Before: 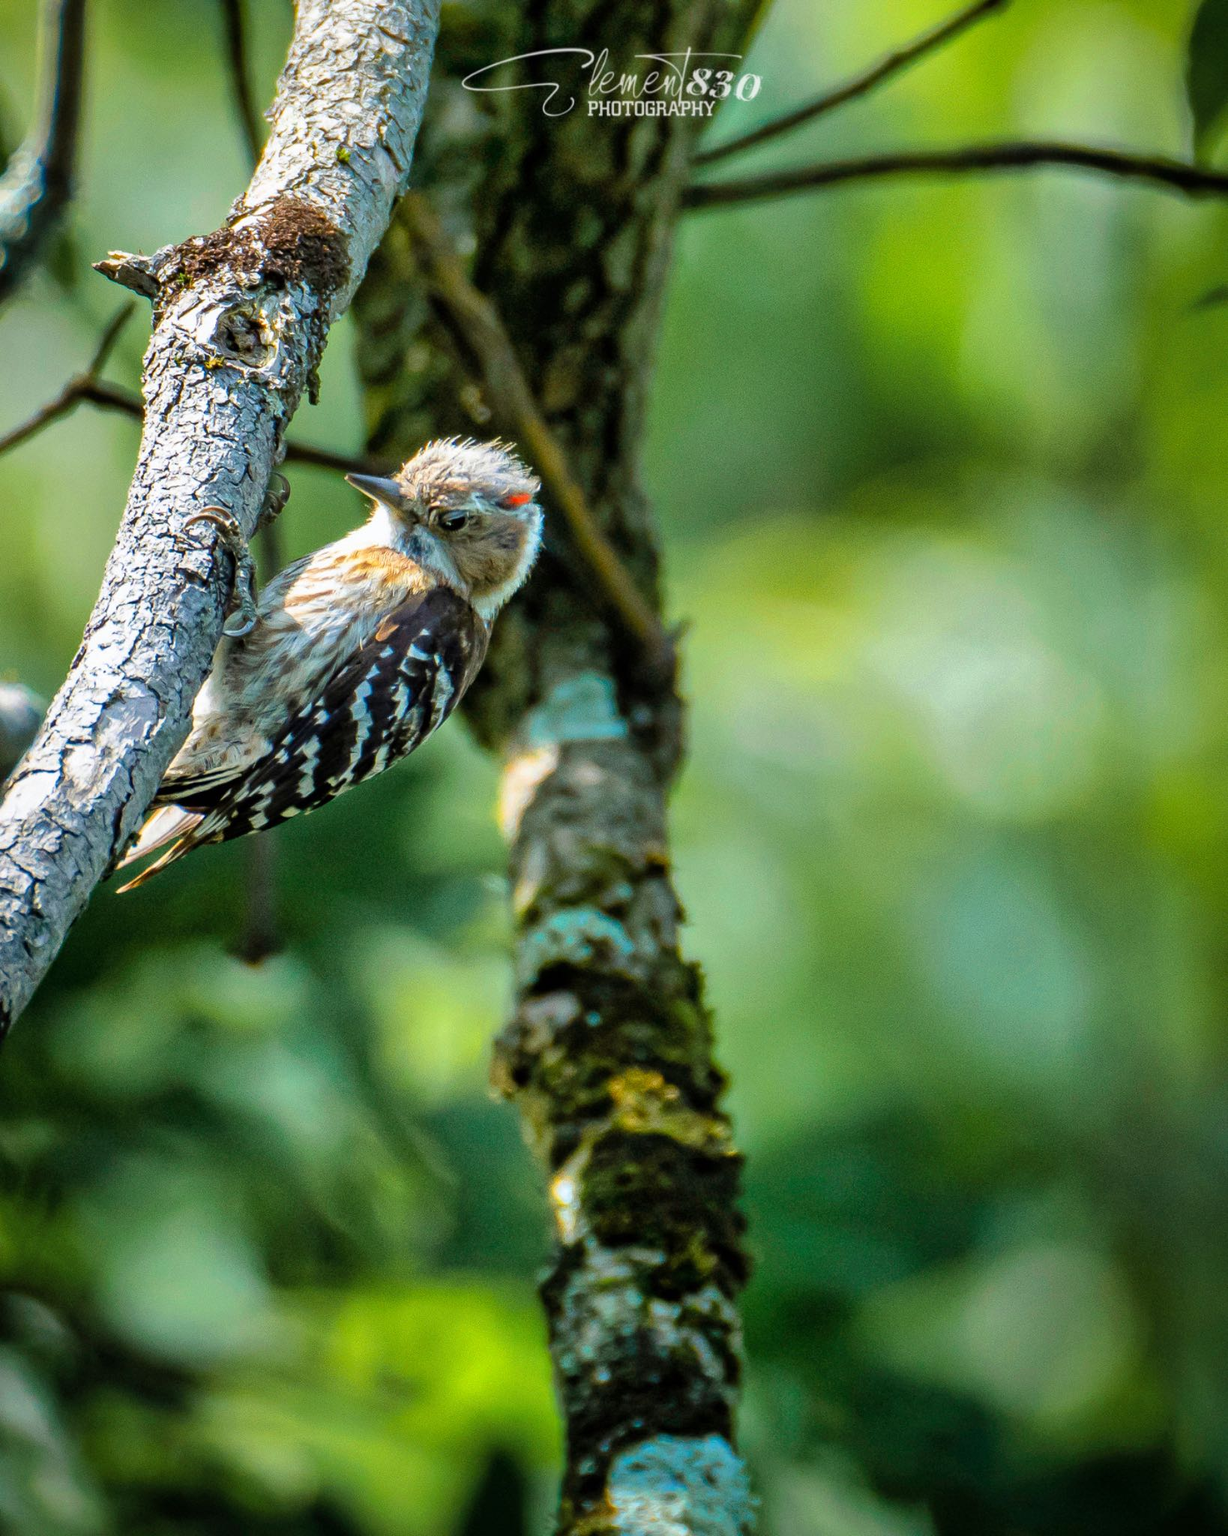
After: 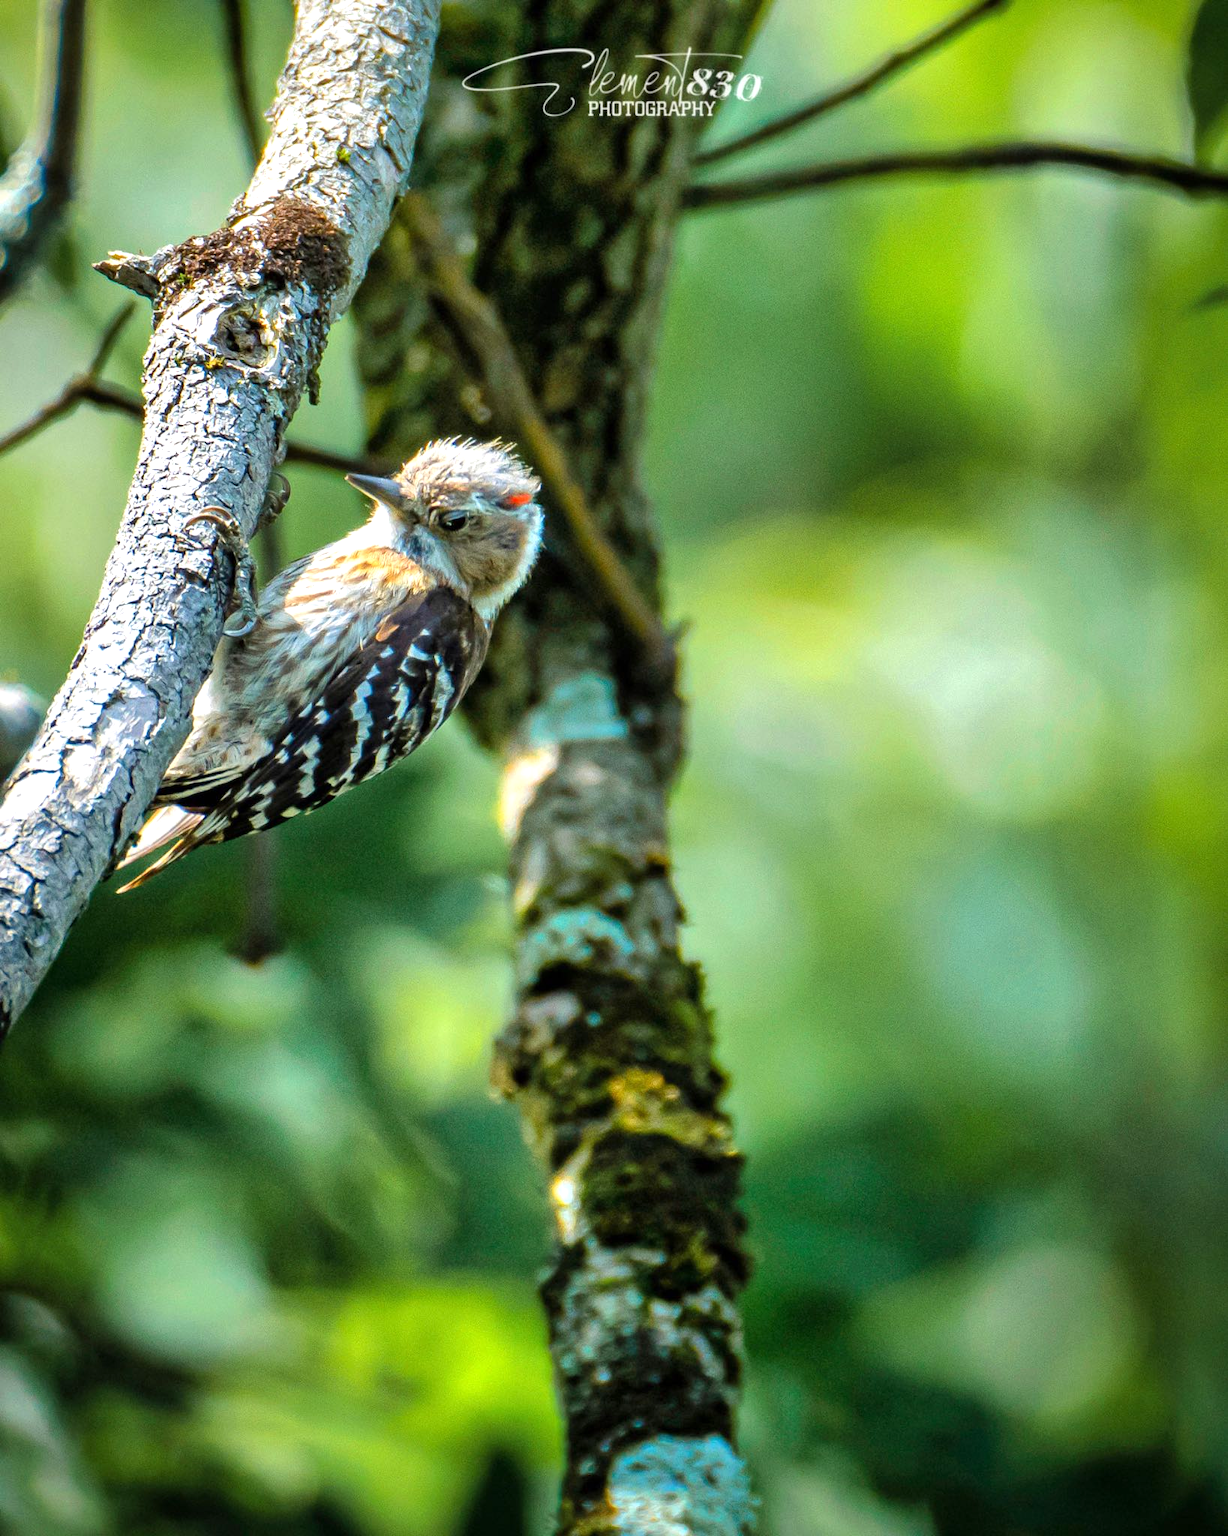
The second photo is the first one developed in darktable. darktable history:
exposure: exposure 0.402 EV, compensate exposure bias true, compensate highlight preservation false
